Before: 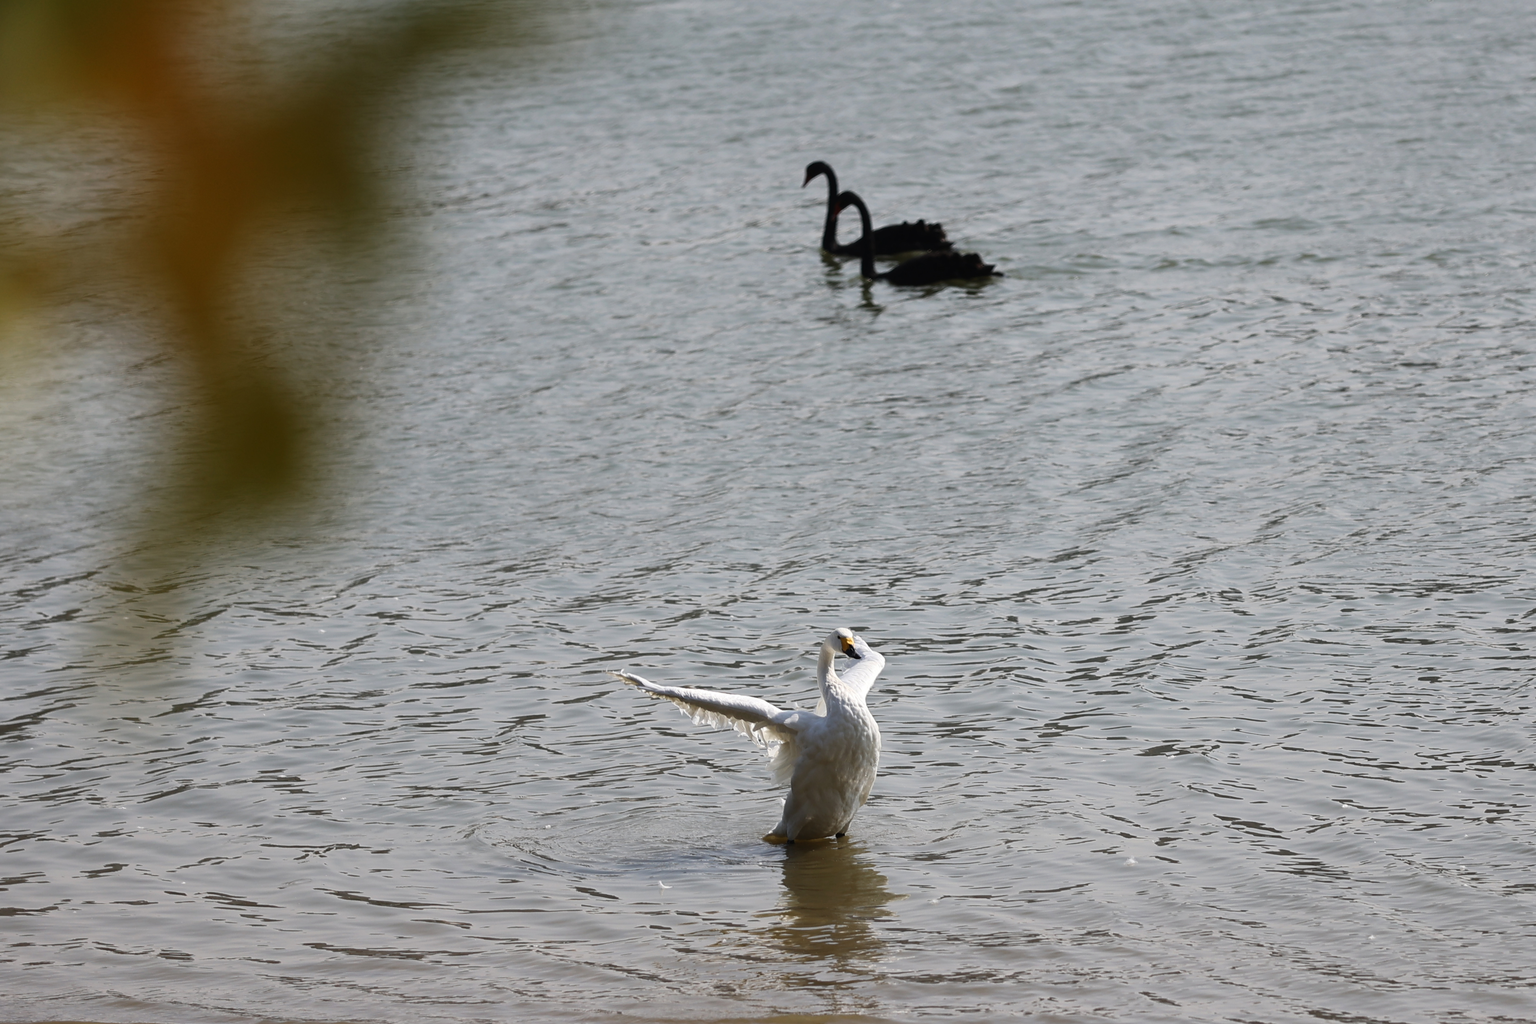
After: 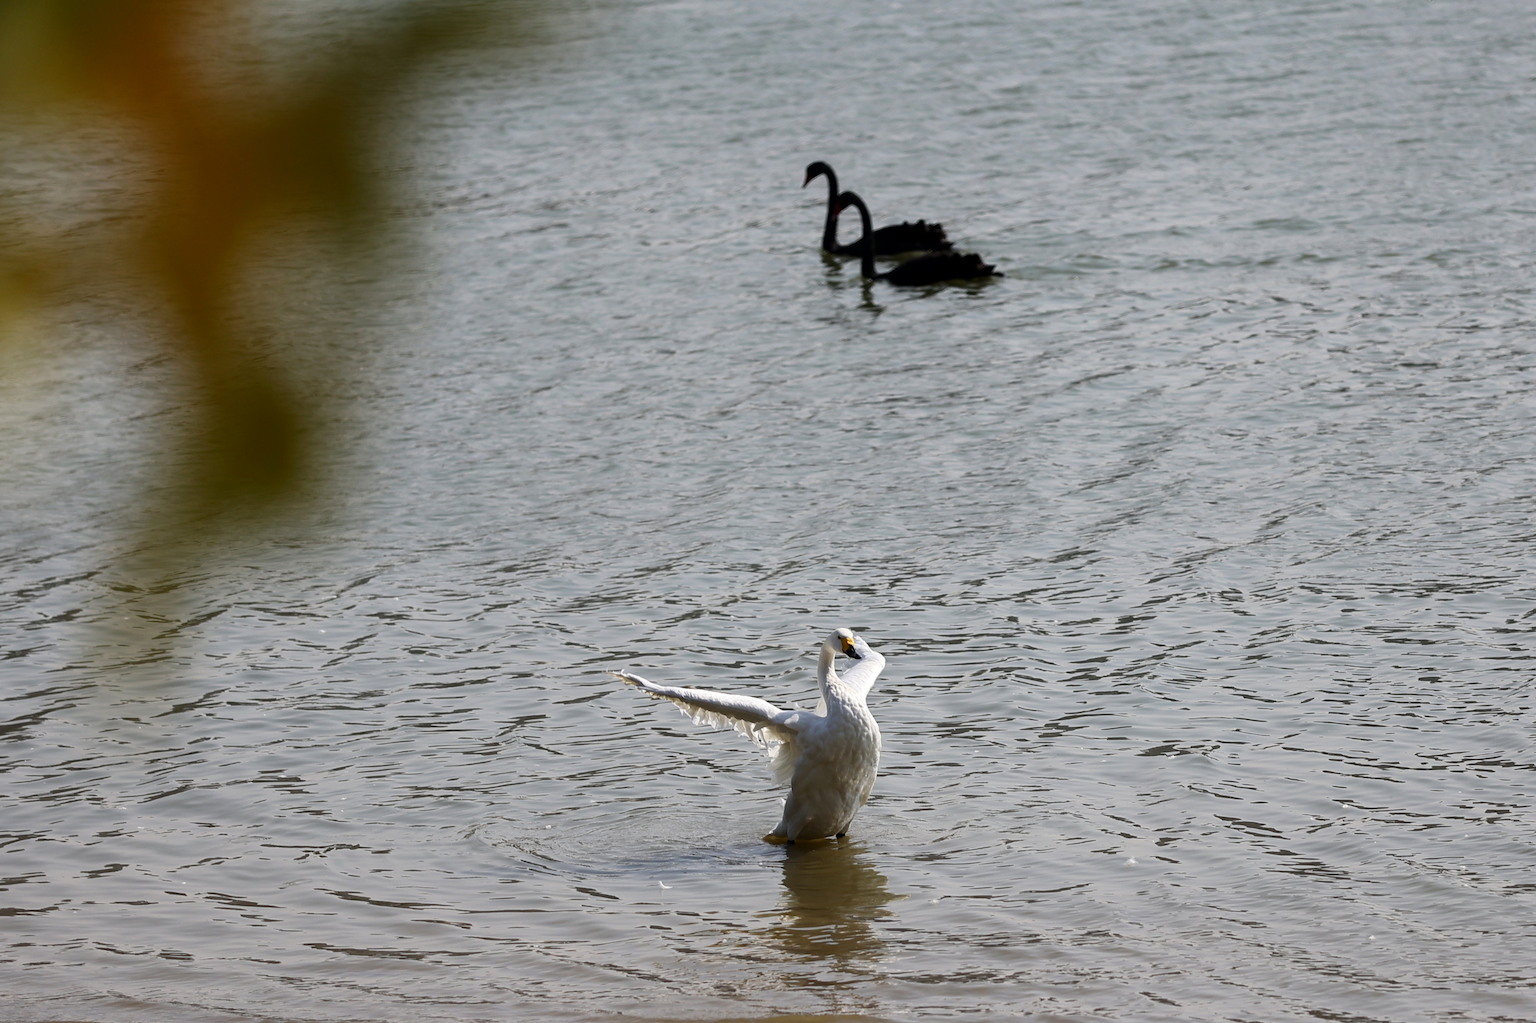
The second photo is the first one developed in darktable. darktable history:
local contrast: highlights 61%, shadows 114%, detail 107%, midtone range 0.528
color balance rgb: shadows lift › hue 86.32°, power › hue 329.68°, linear chroma grading › global chroma 9.729%, perceptual saturation grading › global saturation 0.659%
